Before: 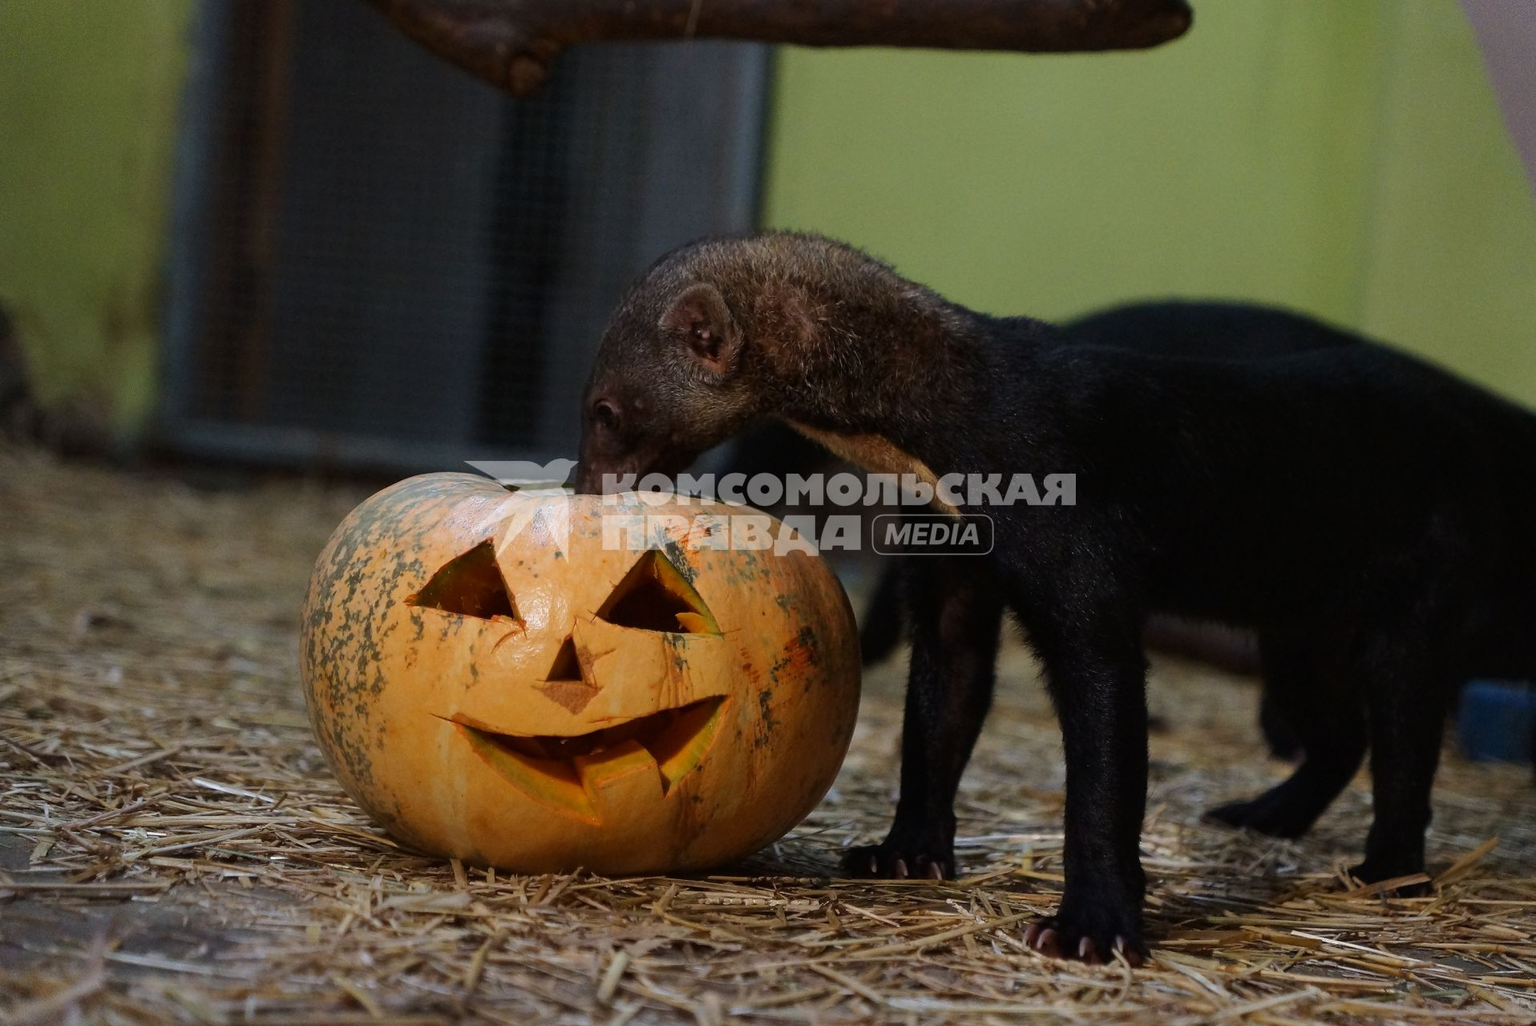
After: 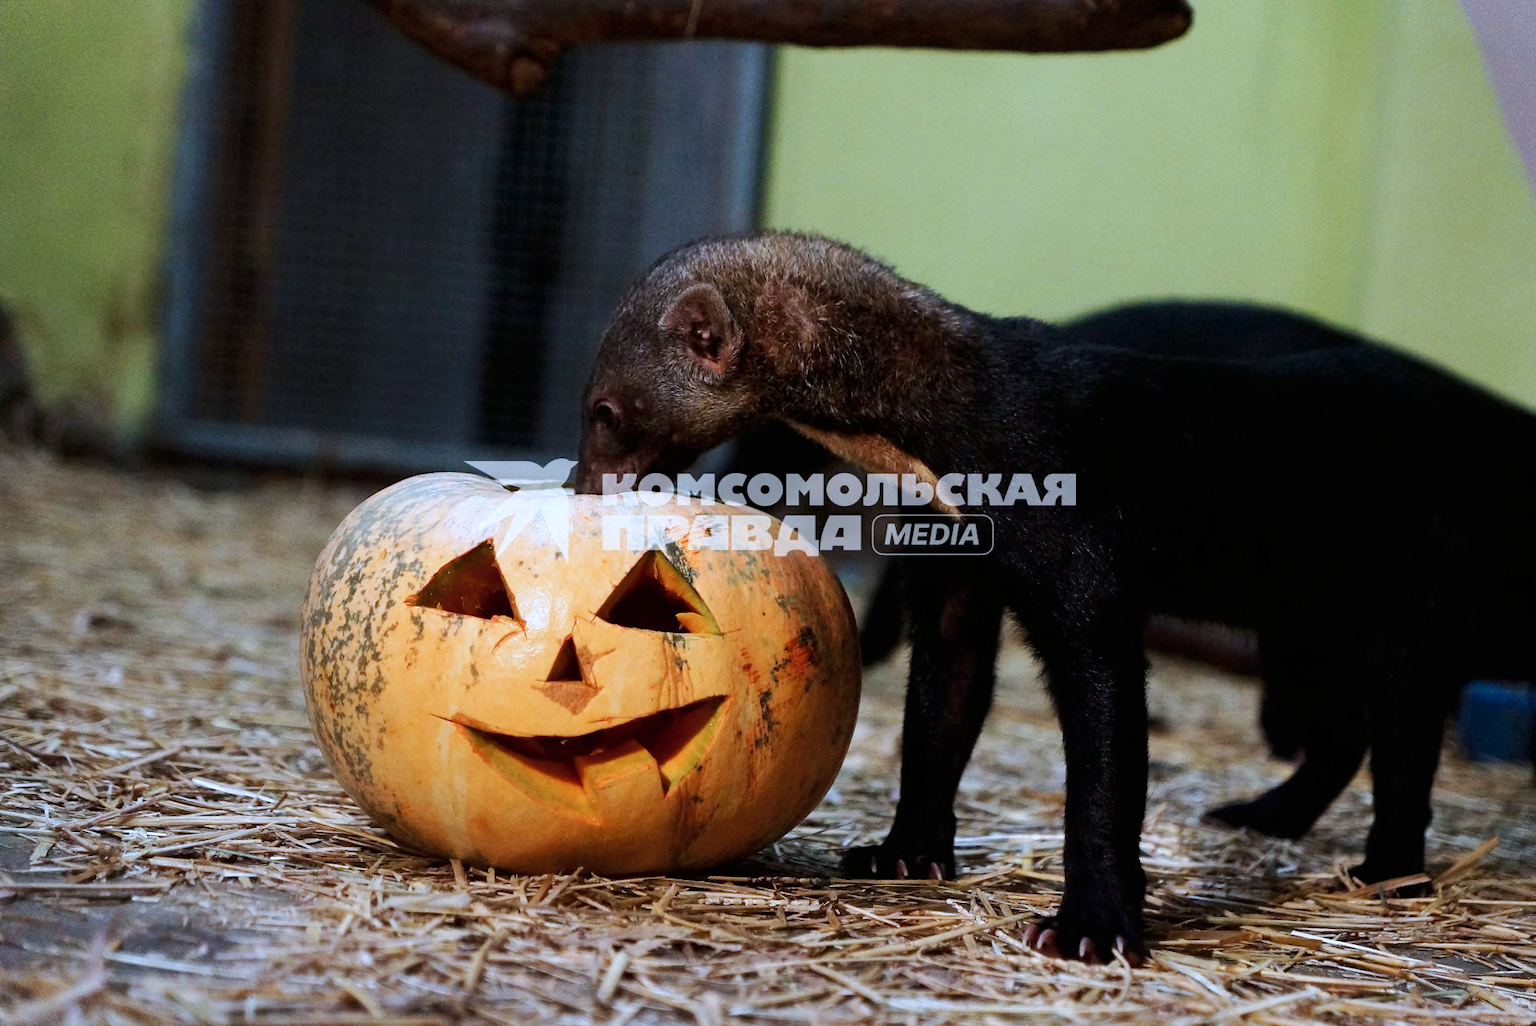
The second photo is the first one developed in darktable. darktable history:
base curve: curves: ch0 [(0, 0) (0.005, 0.002) (0.15, 0.3) (0.4, 0.7) (0.75, 0.95) (1, 1)], preserve colors none
color correction: highlights a* -2.34, highlights b* -18.27
contrast brightness saturation: saturation -0.062
